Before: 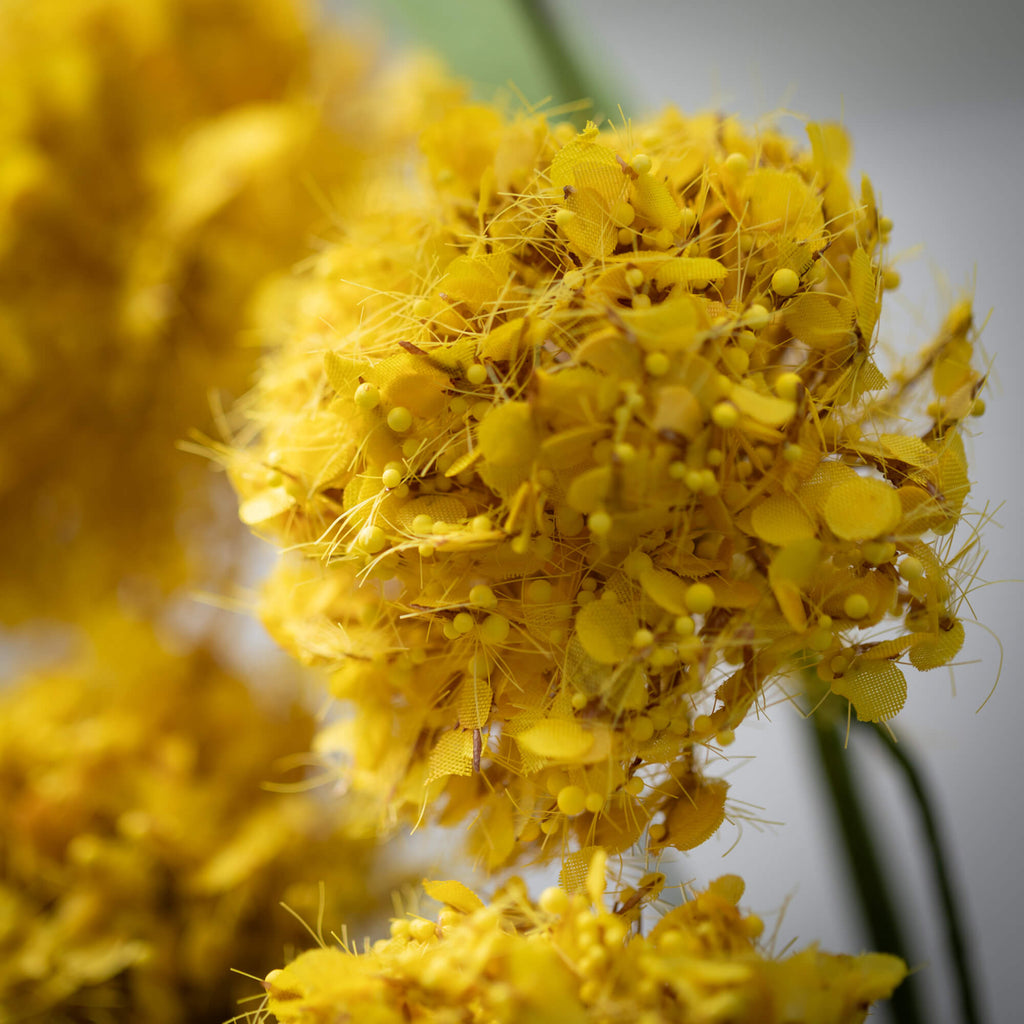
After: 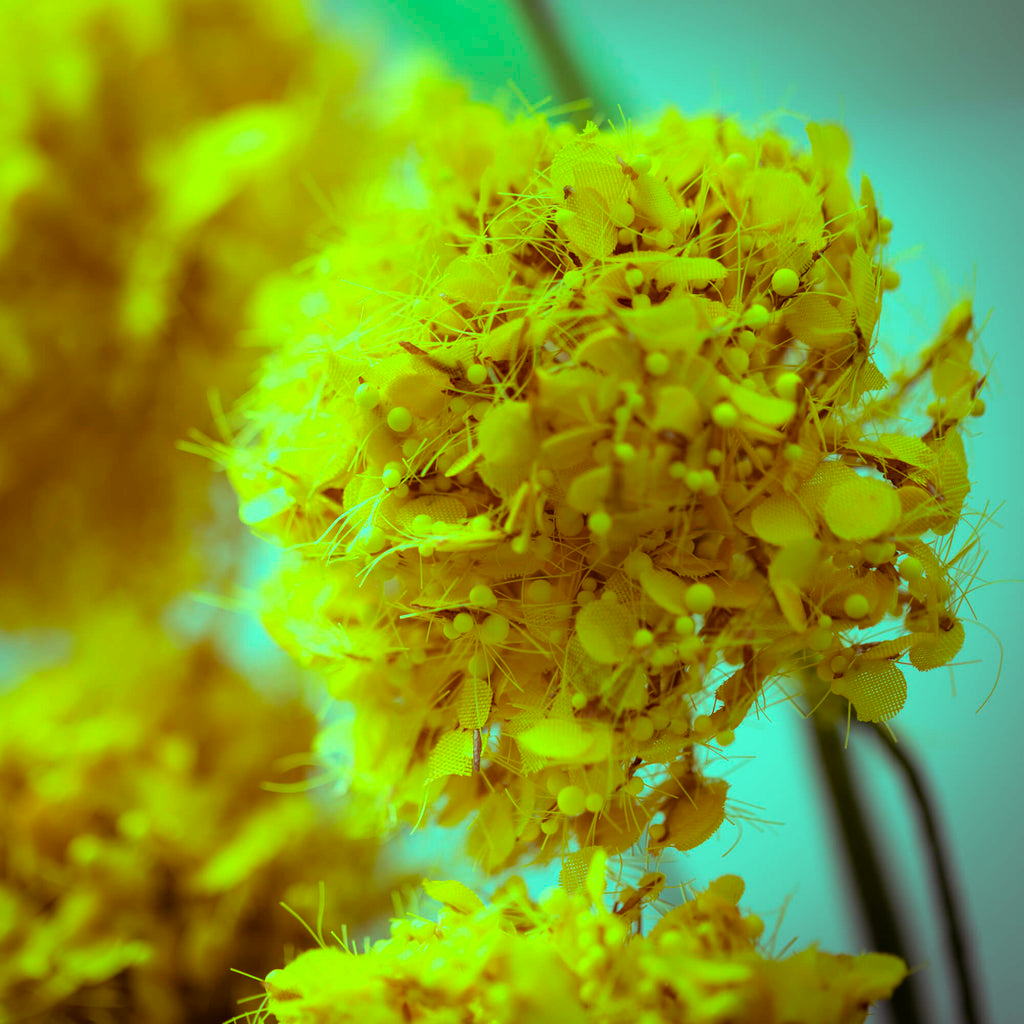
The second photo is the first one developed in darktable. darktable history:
color balance rgb: shadows lift › luminance 0.49%, shadows lift › chroma 6.83%, shadows lift › hue 300.29°, power › hue 208.98°, highlights gain › luminance 20.24%, highlights gain › chroma 13.17%, highlights gain › hue 173.85°, perceptual saturation grading › global saturation 18.05%
white balance: red 1.045, blue 0.932
